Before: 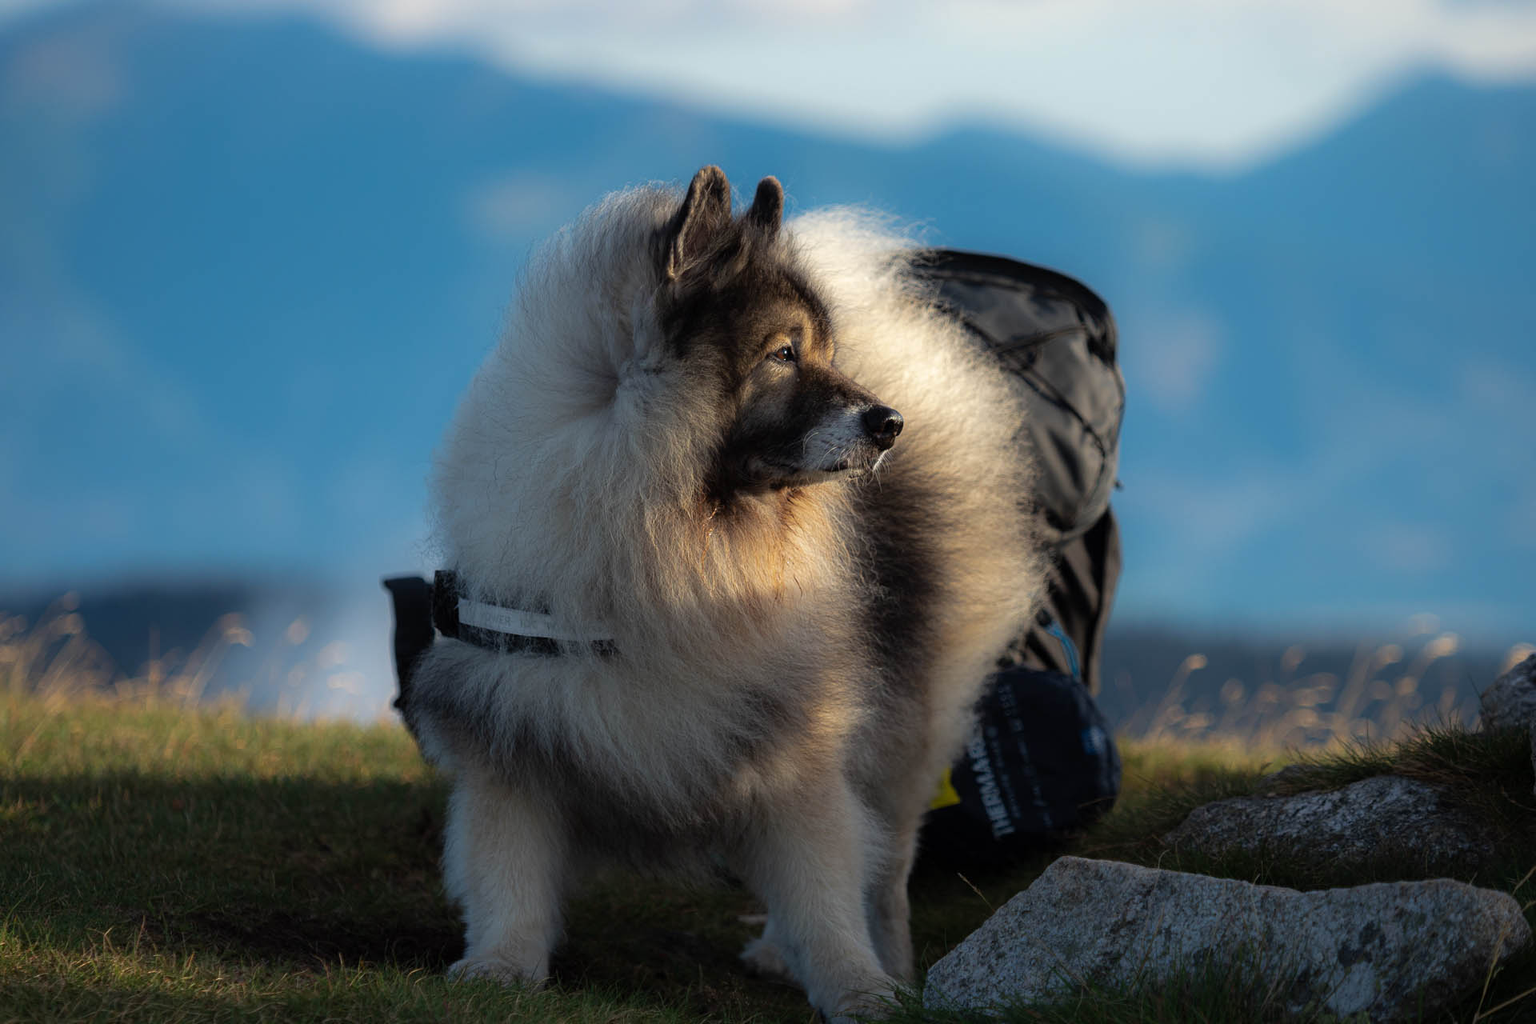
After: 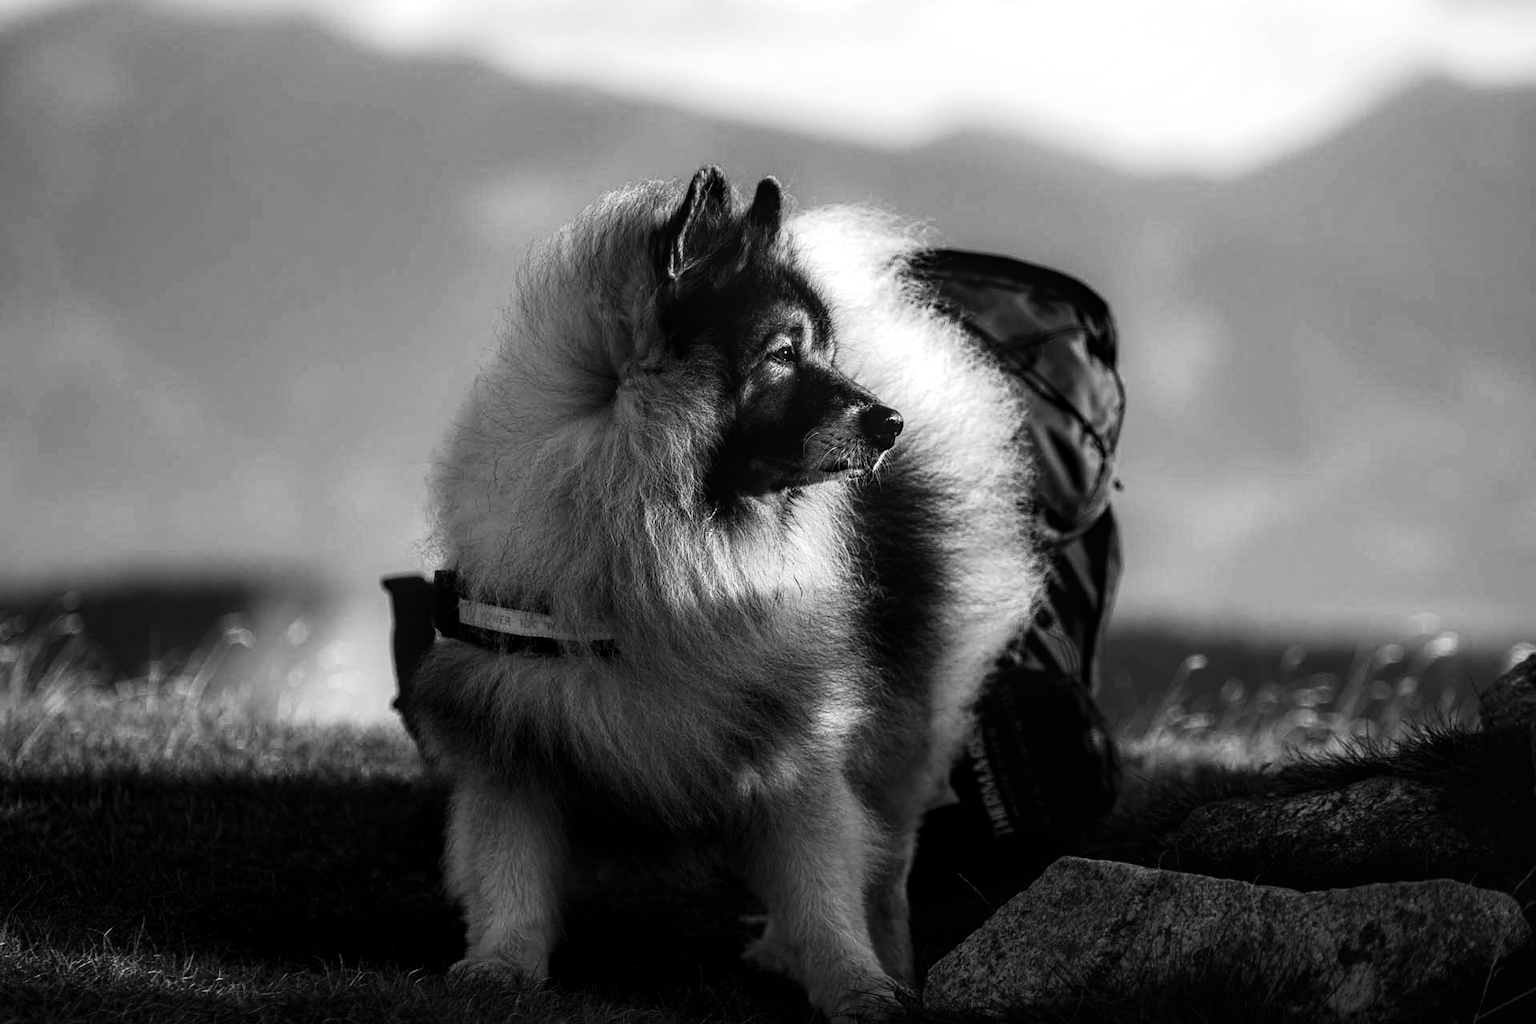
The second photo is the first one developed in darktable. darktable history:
color calibration: output gray [0.21, 0.42, 0.37, 0], gray › normalize channels true, illuminant same as pipeline (D50), adaptation XYZ, x 0.346, y 0.359, gamut compression 0
white balance: red 1.123, blue 0.83
local contrast: on, module defaults
vibrance: vibrance 100%
tone equalizer: -8 EV -0.75 EV, -7 EV -0.7 EV, -6 EV -0.6 EV, -5 EV -0.4 EV, -3 EV 0.4 EV, -2 EV 0.6 EV, -1 EV 0.7 EV, +0 EV 0.75 EV, edges refinement/feathering 500, mask exposure compensation -1.57 EV, preserve details no
tone curve: curves: ch0 [(0, 0) (0.003, 0.008) (0.011, 0.008) (0.025, 0.011) (0.044, 0.017) (0.069, 0.029) (0.1, 0.045) (0.136, 0.067) (0.177, 0.103) (0.224, 0.151) (0.277, 0.21) (0.335, 0.285) (0.399, 0.37) (0.468, 0.462) (0.543, 0.568) (0.623, 0.679) (0.709, 0.79) (0.801, 0.876) (0.898, 0.936) (1, 1)], preserve colors none
